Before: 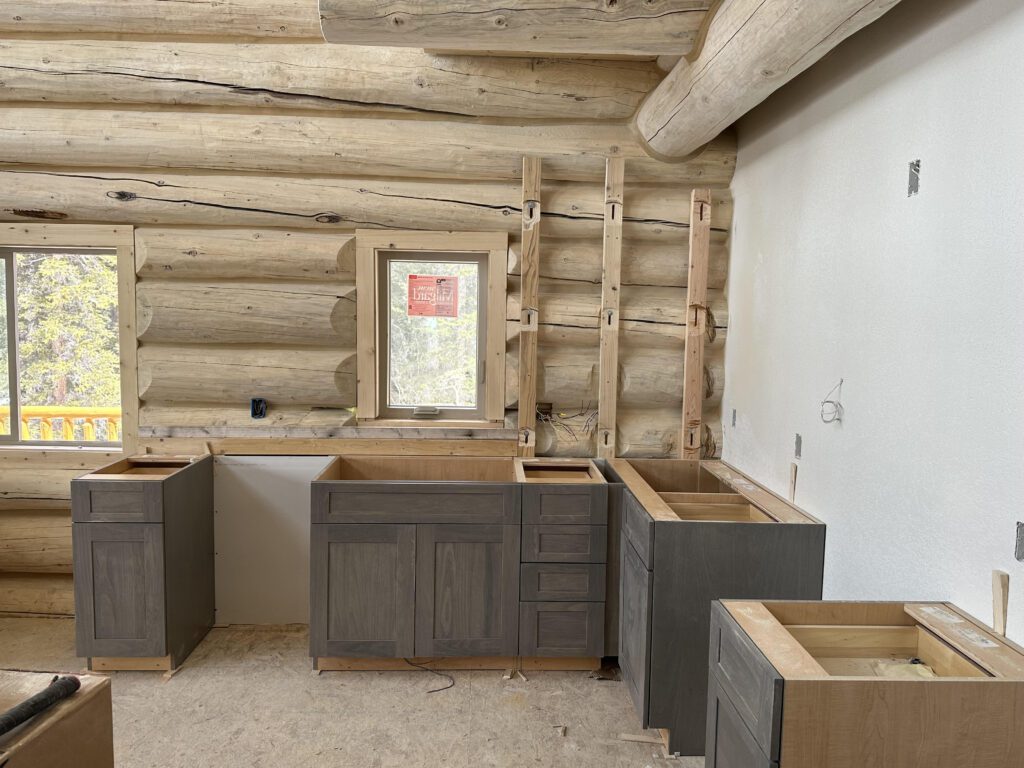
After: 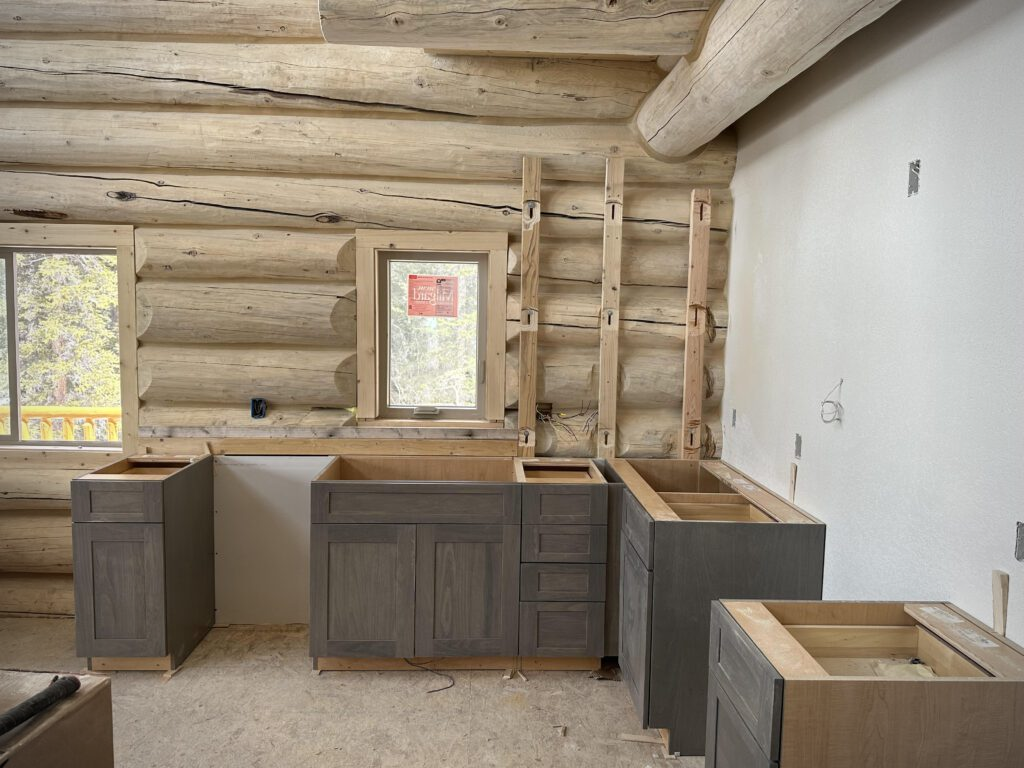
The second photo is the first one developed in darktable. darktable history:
vignetting: fall-off radius 61.03%, brightness -0.575, unbound false
